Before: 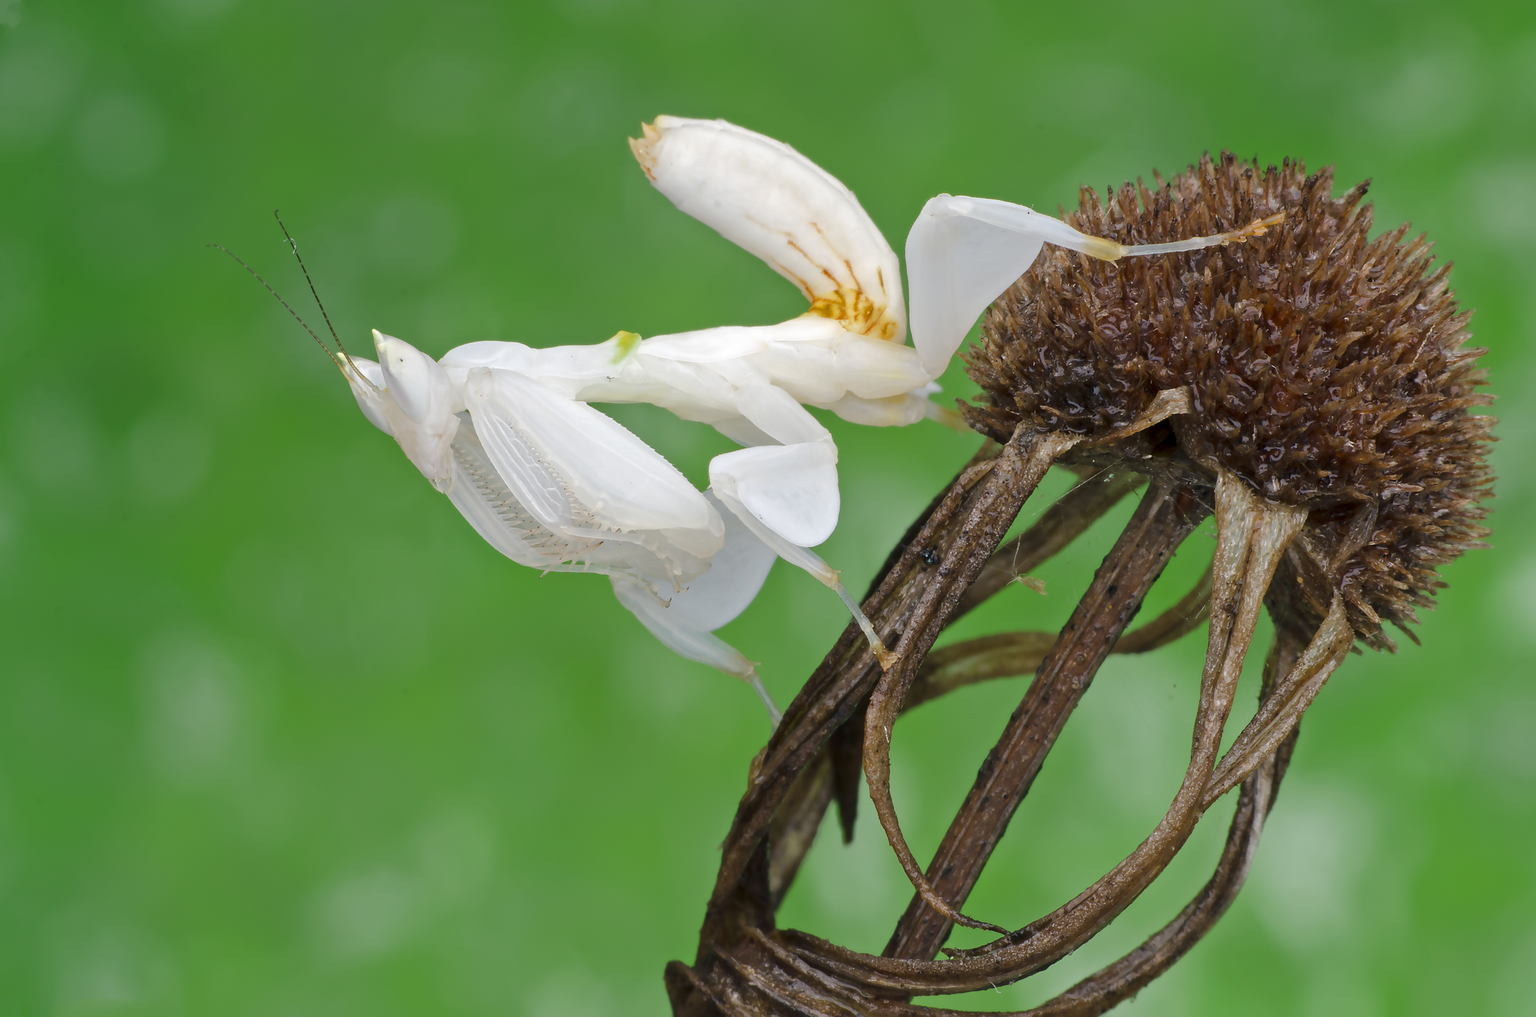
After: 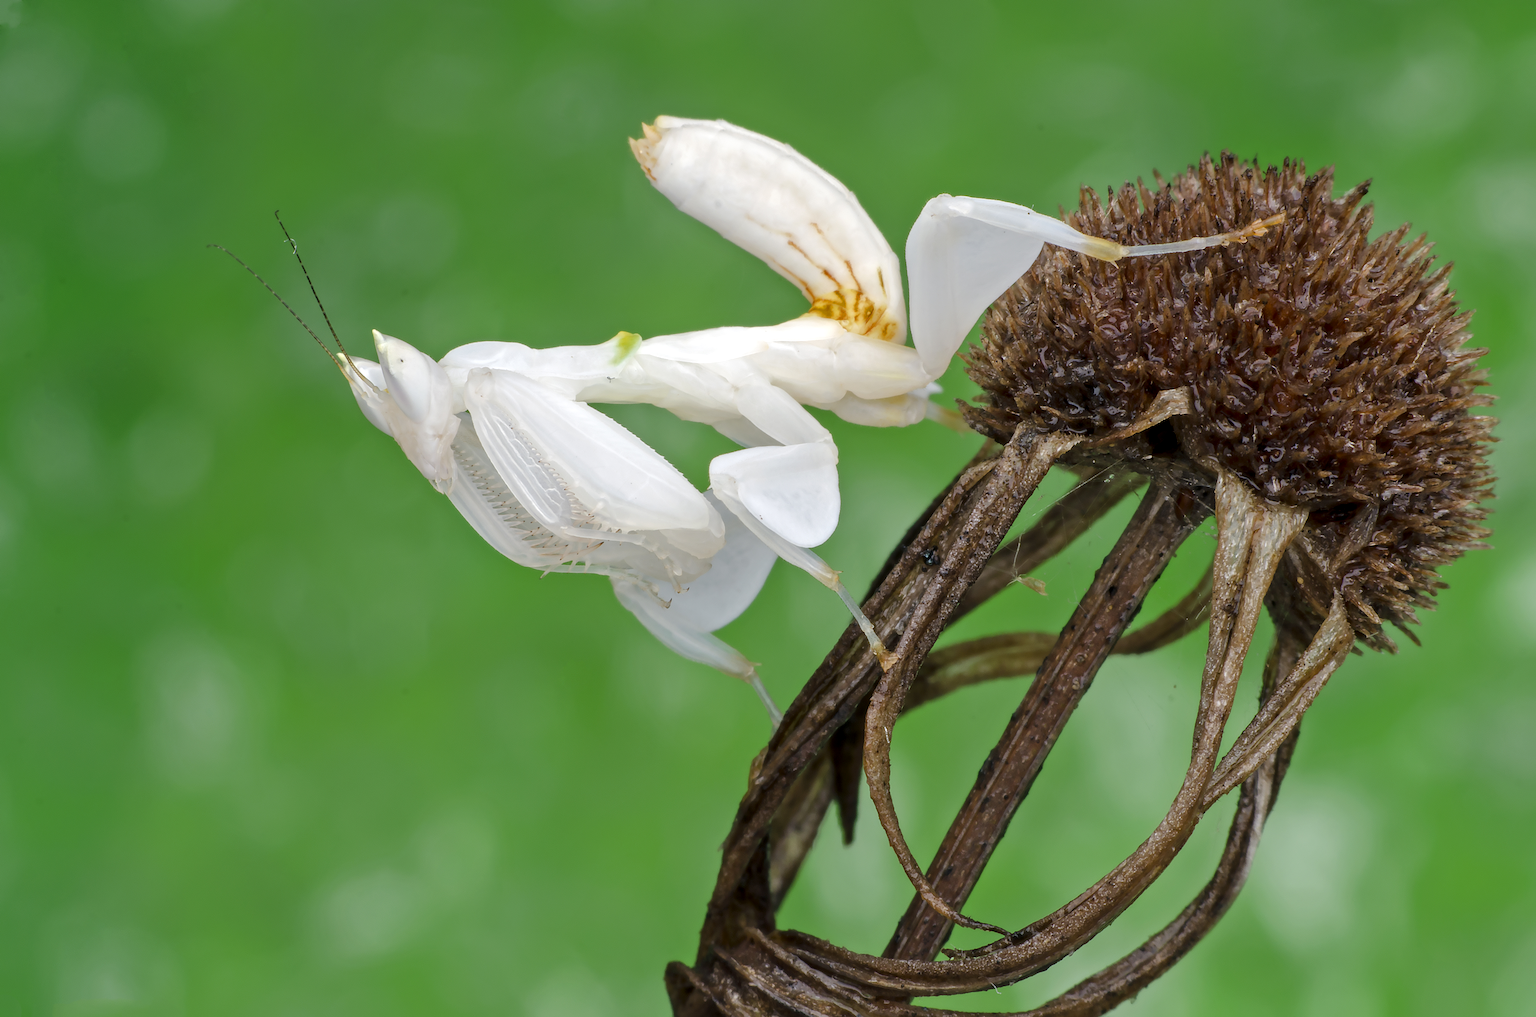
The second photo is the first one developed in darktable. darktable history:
exposure: black level correction 0.001, compensate exposure bias true, compensate highlight preservation false
local contrast: on, module defaults
